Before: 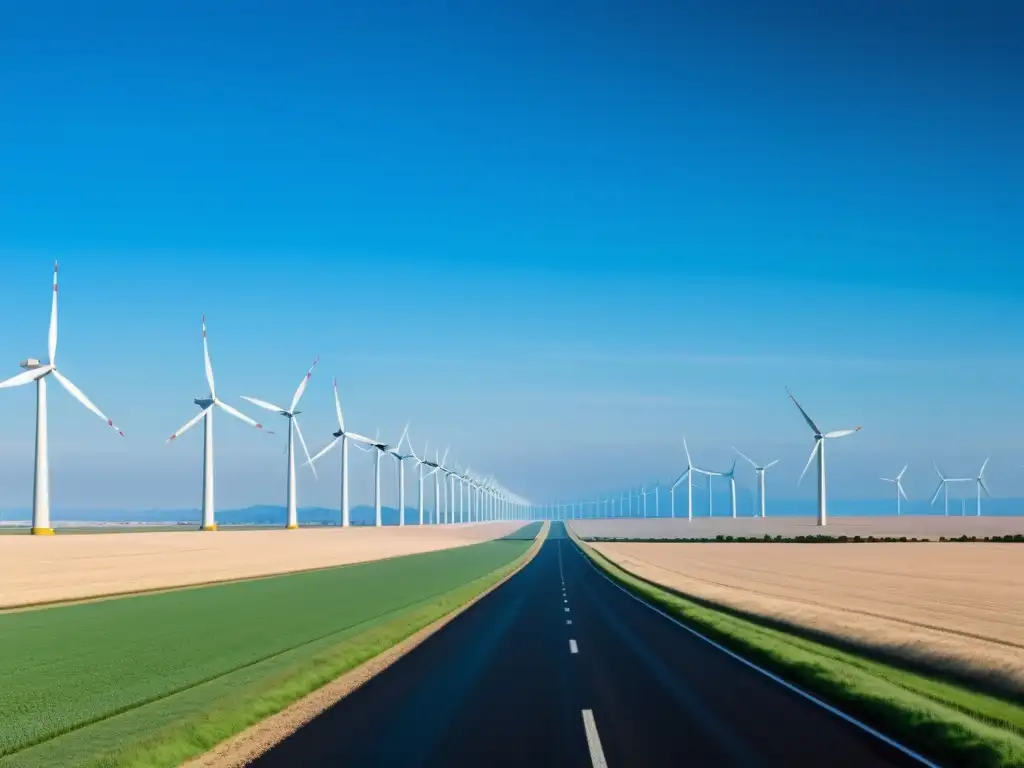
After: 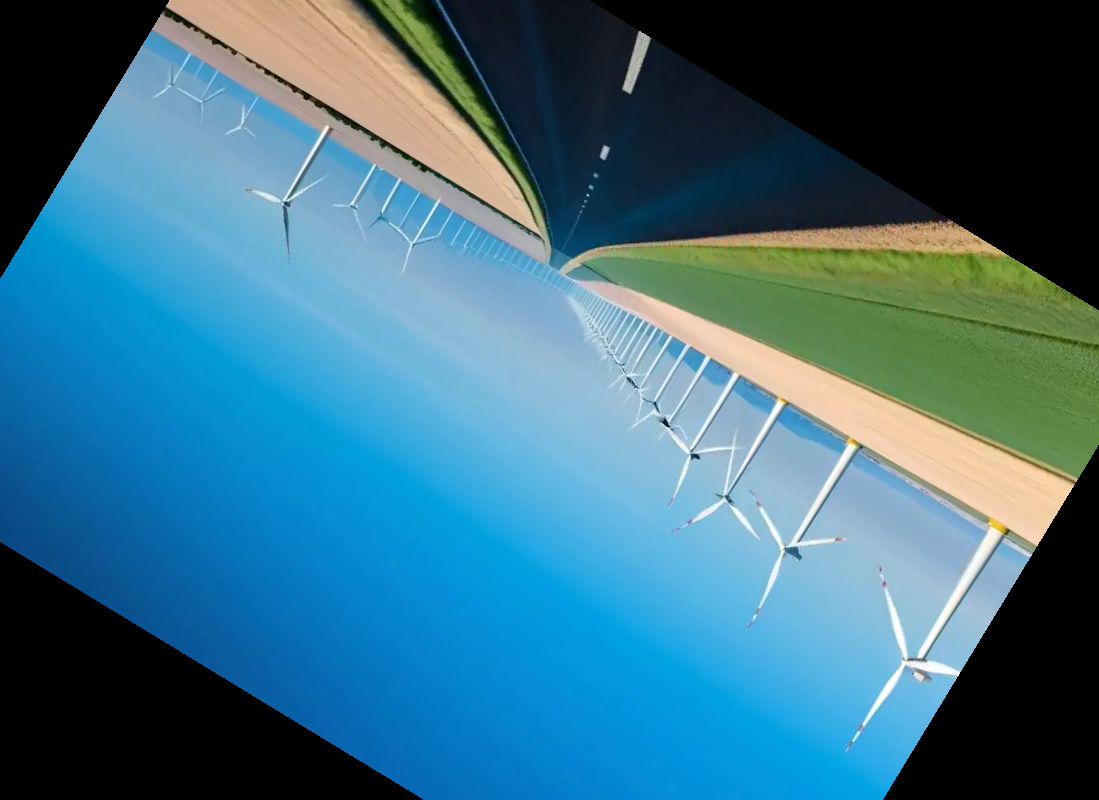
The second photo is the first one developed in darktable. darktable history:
crop and rotate: angle 148.68°, left 9.111%, top 15.603%, right 4.588%, bottom 17.041%
contrast equalizer: octaves 7, y [[0.6 ×6], [0.55 ×6], [0 ×6], [0 ×6], [0 ×6]], mix 0.15
